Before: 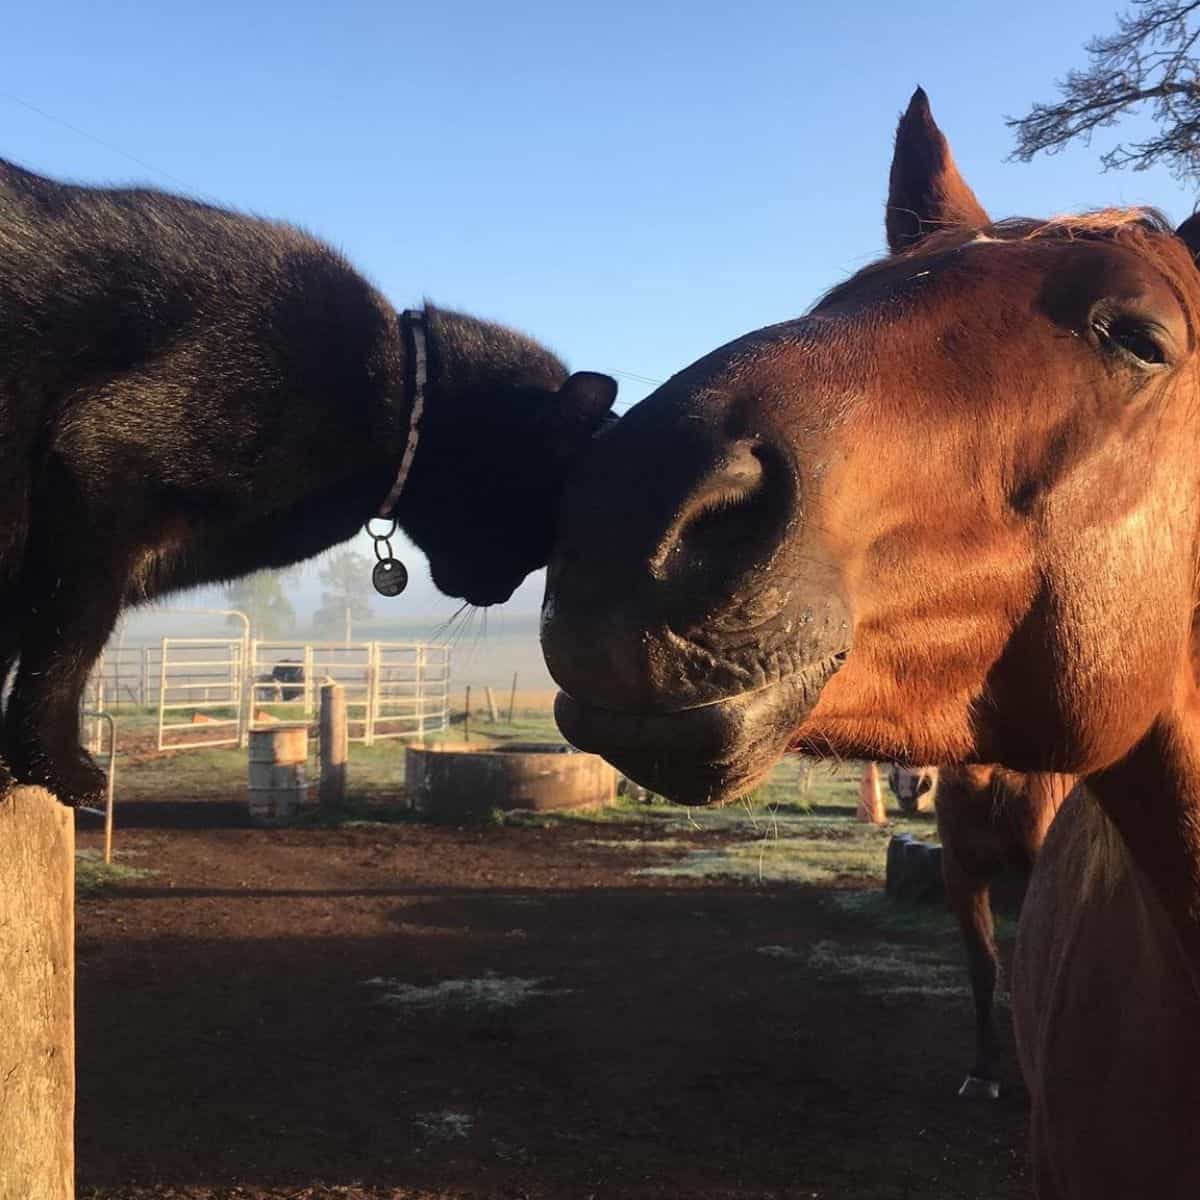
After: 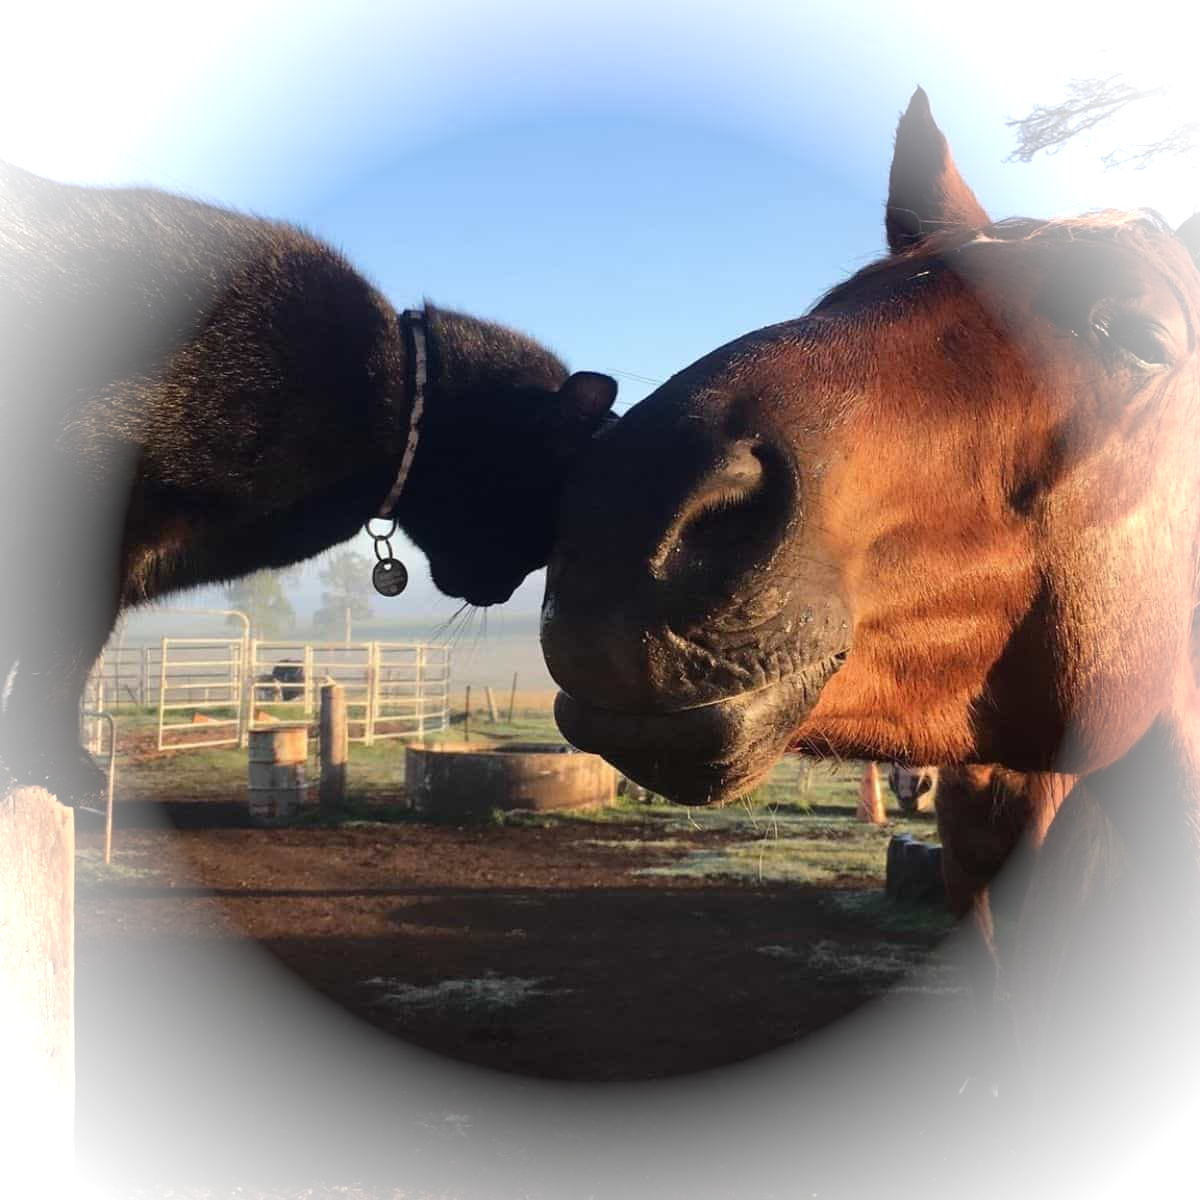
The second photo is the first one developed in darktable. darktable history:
vignetting: brightness 0.99, saturation -0.493
